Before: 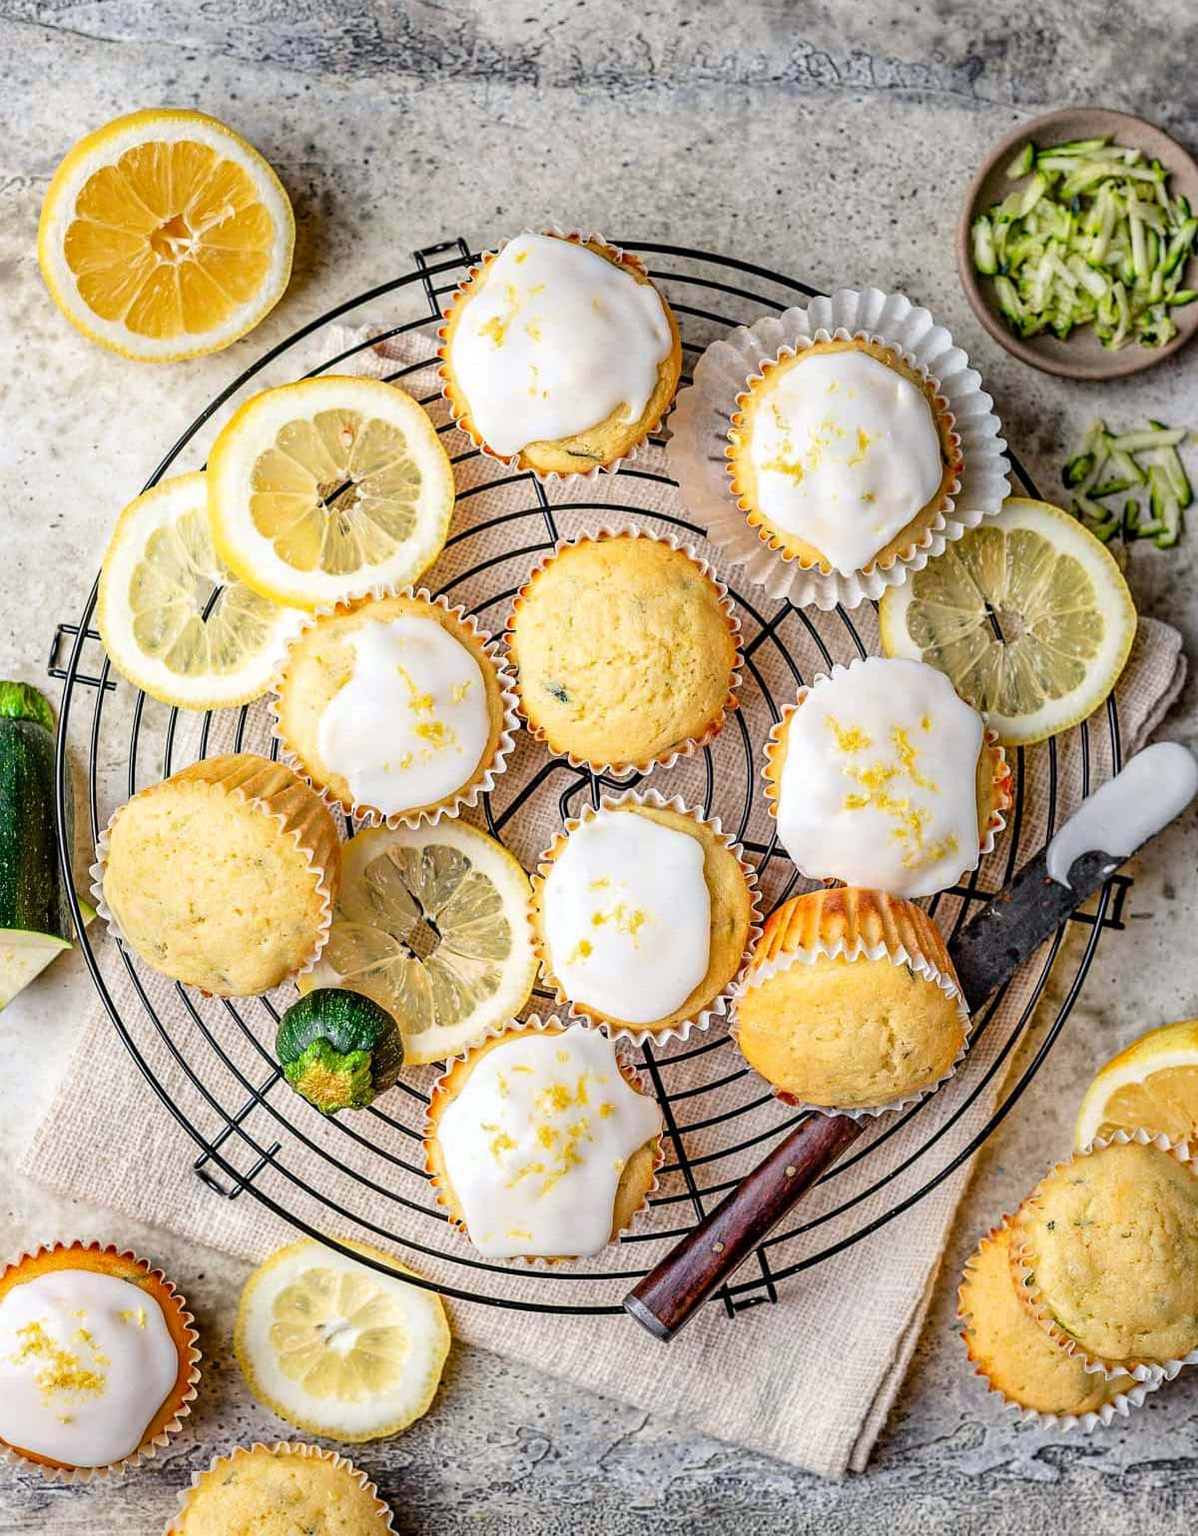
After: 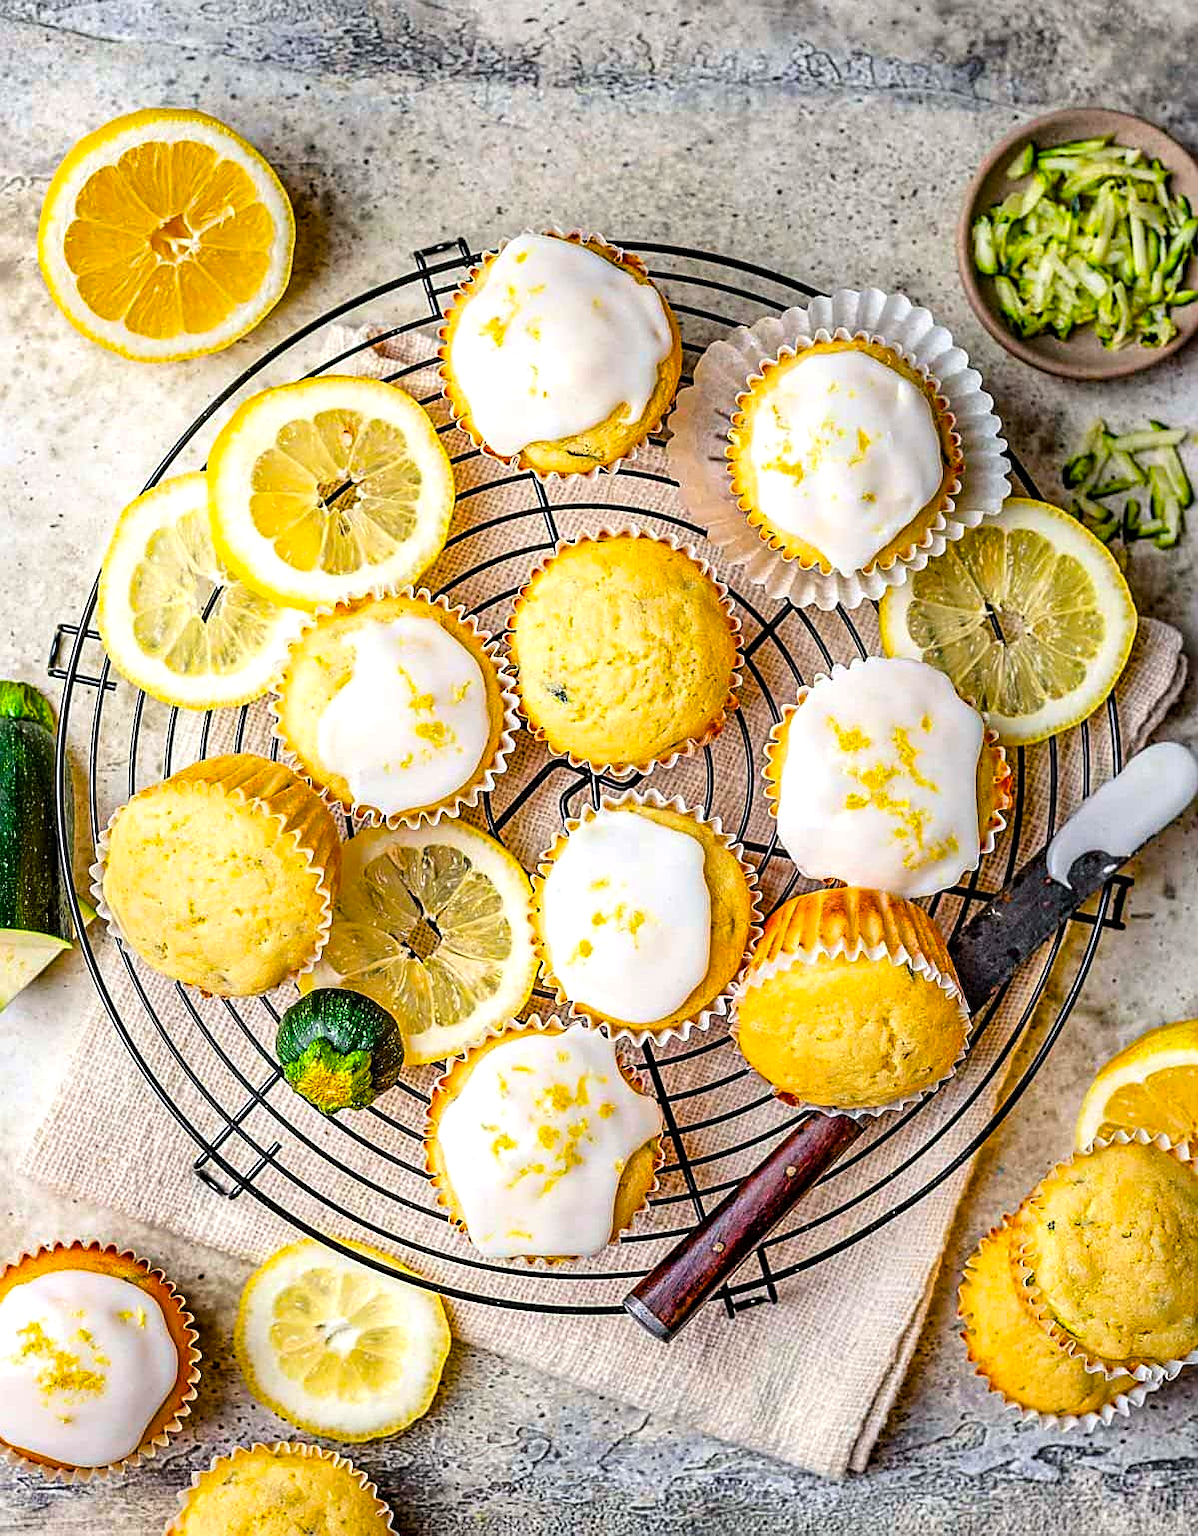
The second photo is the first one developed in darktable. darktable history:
color balance rgb: highlights gain › luminance 14.637%, perceptual saturation grading › global saturation 37.303%
sharpen: on, module defaults
